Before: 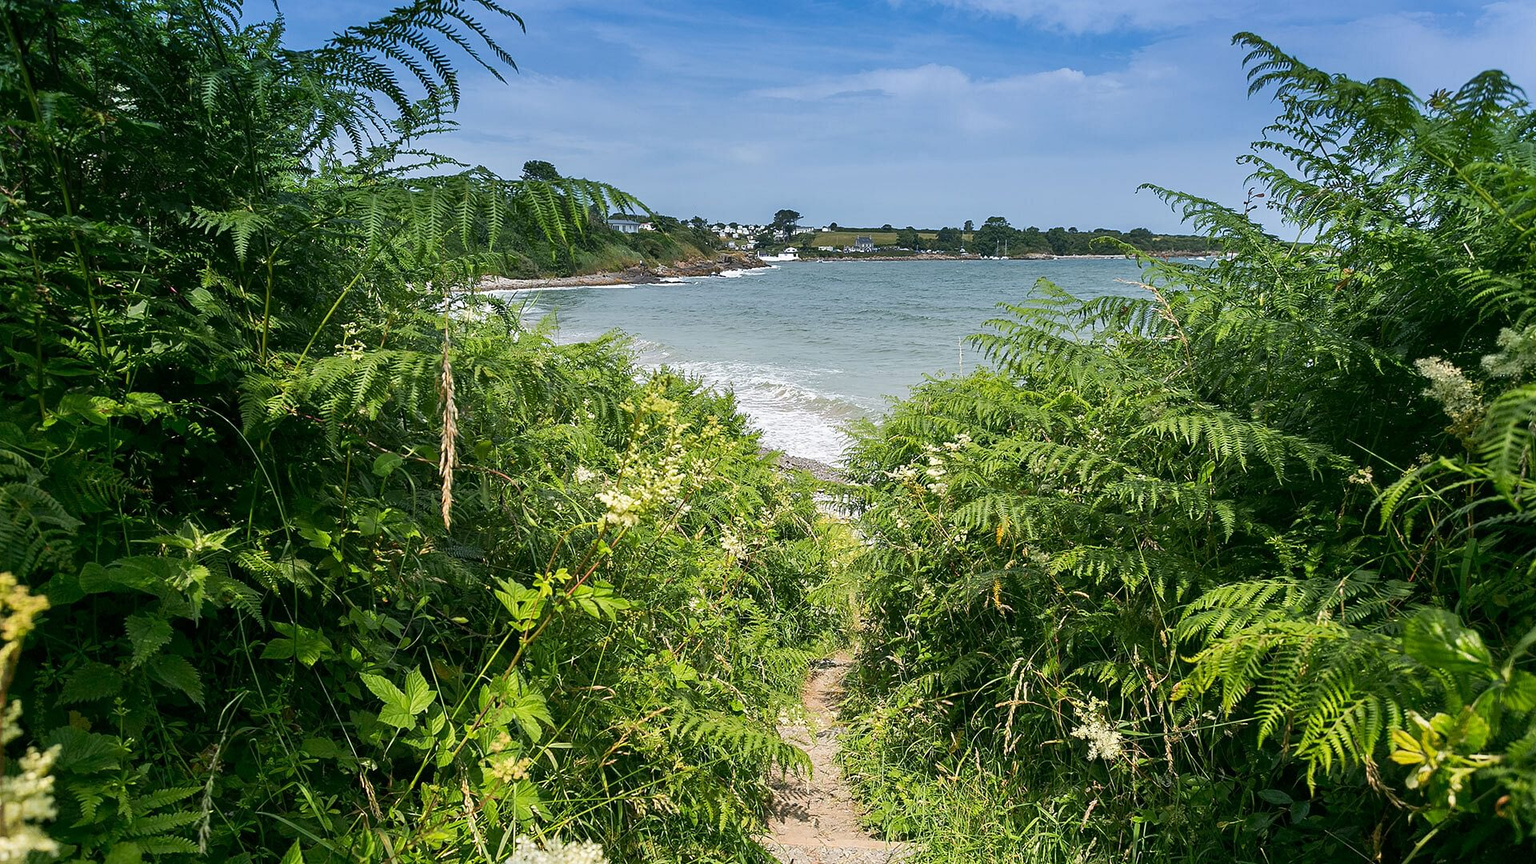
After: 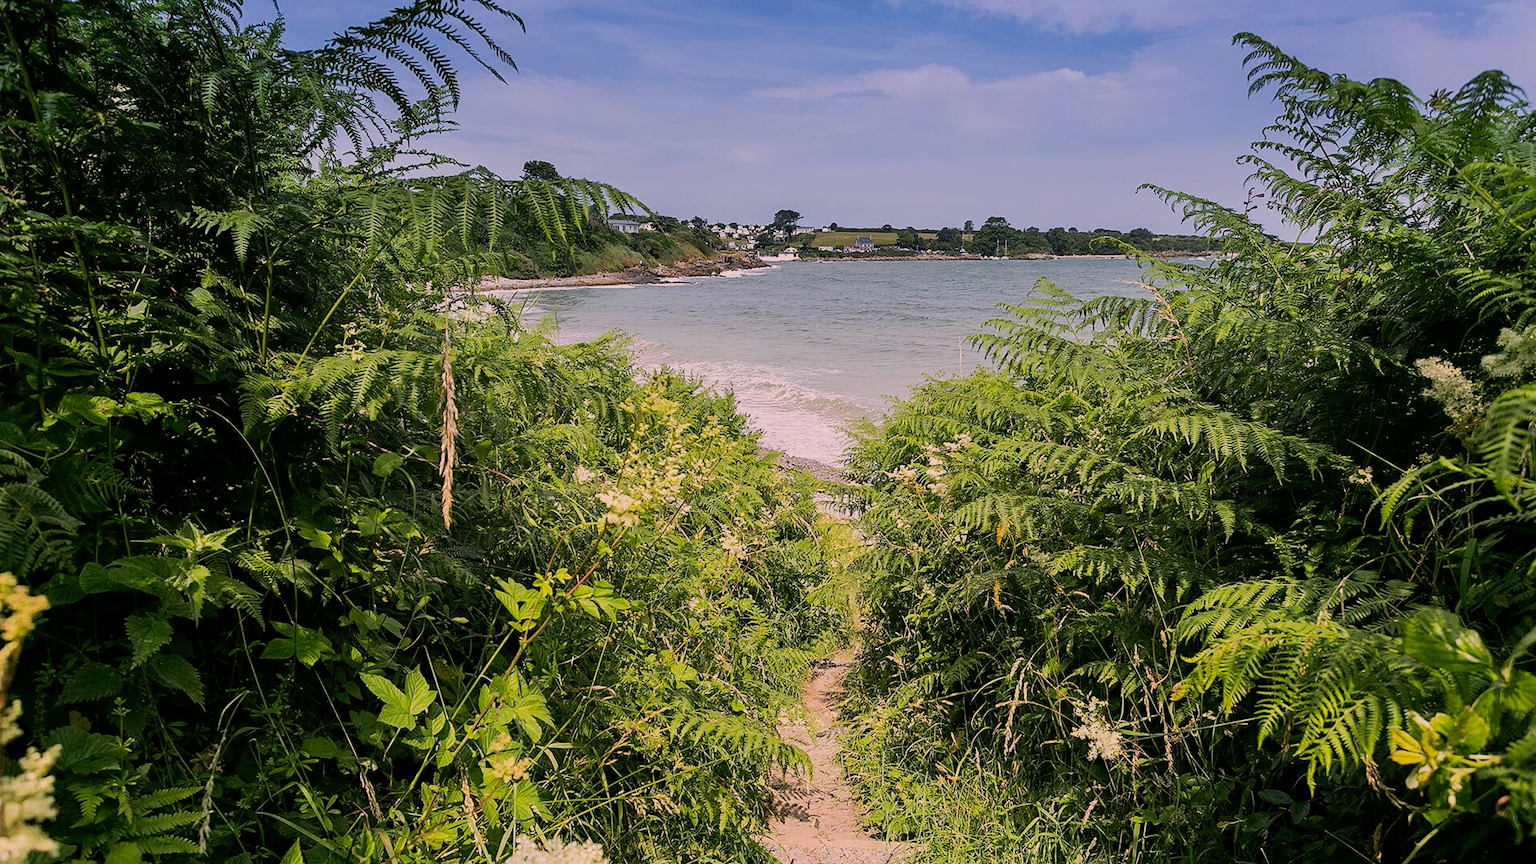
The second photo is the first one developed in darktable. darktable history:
filmic rgb: black relative exposure -7.65 EV, white relative exposure 4.56 EV, hardness 3.61, color science v6 (2022)
color correction: highlights a* 14.52, highlights b* 4.84
